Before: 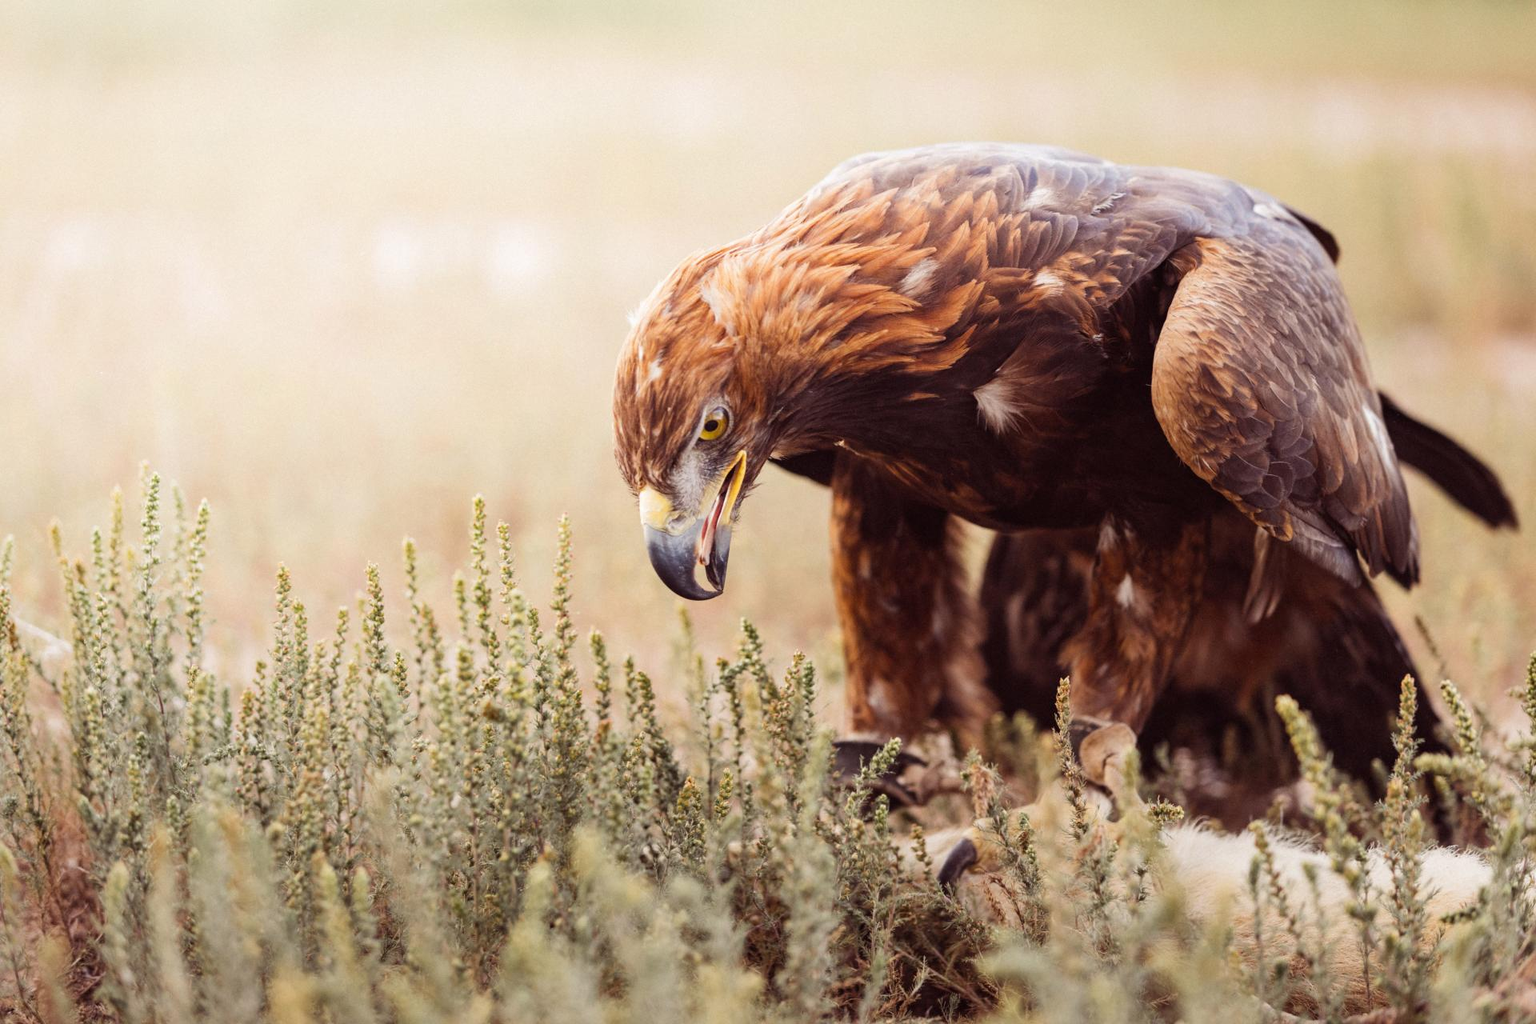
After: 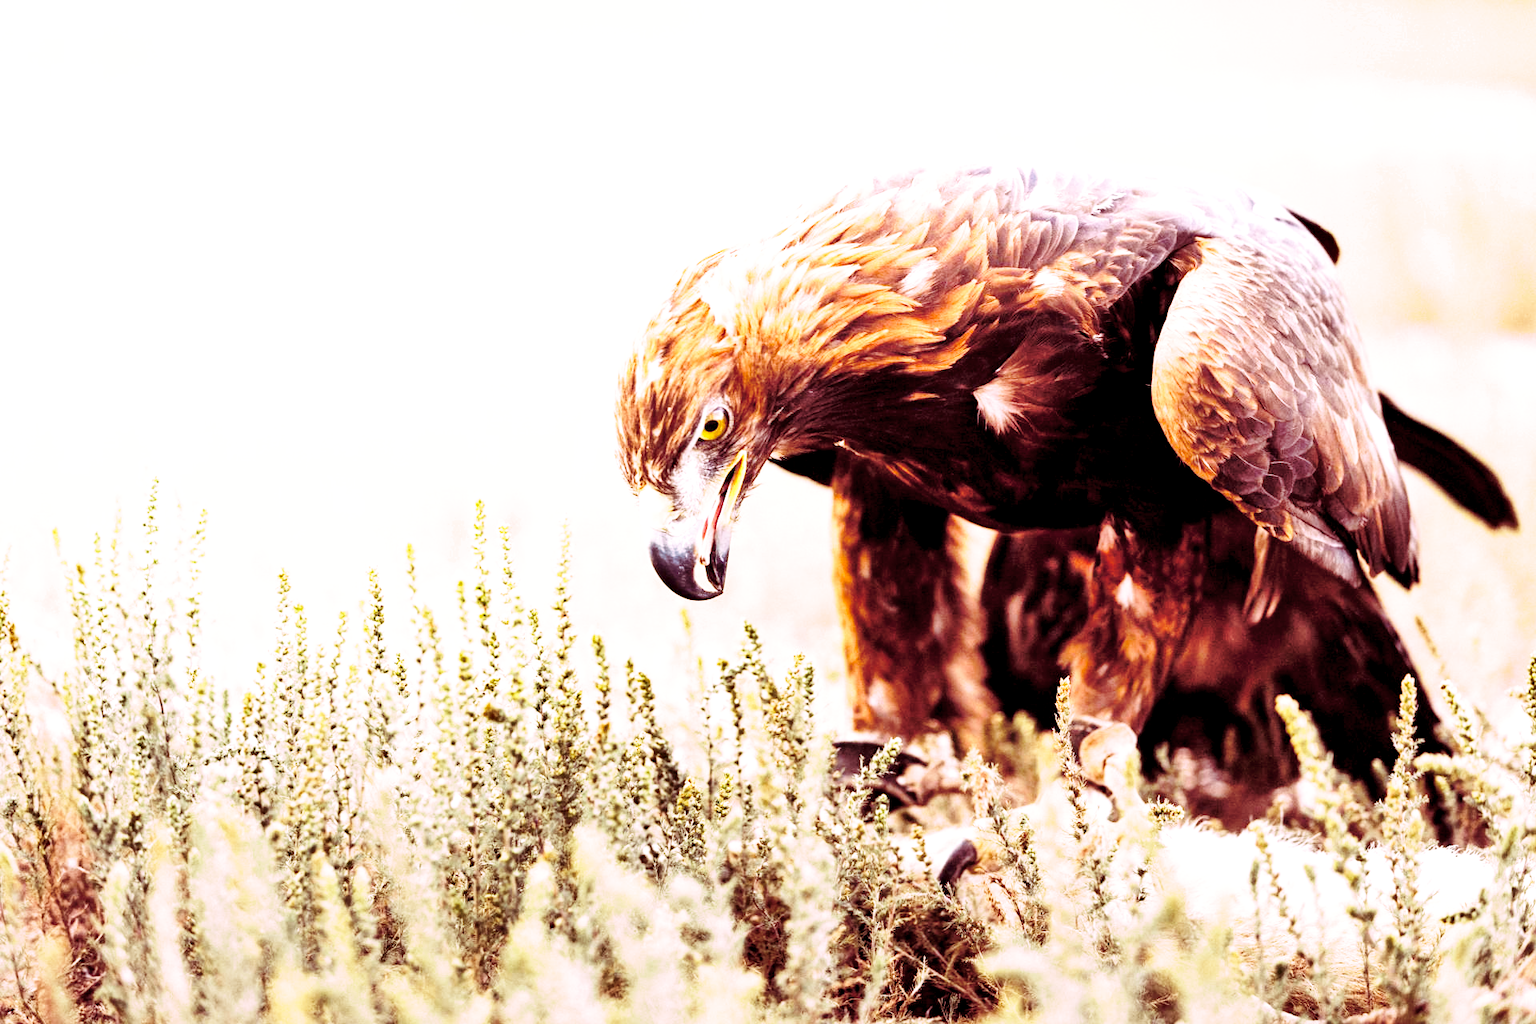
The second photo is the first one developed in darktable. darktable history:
exposure: black level correction 0.01, exposure 1 EV, compensate highlight preservation false
shadows and highlights: shadows 49, highlights -41, soften with gaussian
split-toning: highlights › hue 298.8°, highlights › saturation 0.73, compress 41.76%
base curve: curves: ch0 [(0, 0) (0.036, 0.037) (0.121, 0.228) (0.46, 0.76) (0.859, 0.983) (1, 1)], preserve colors none
